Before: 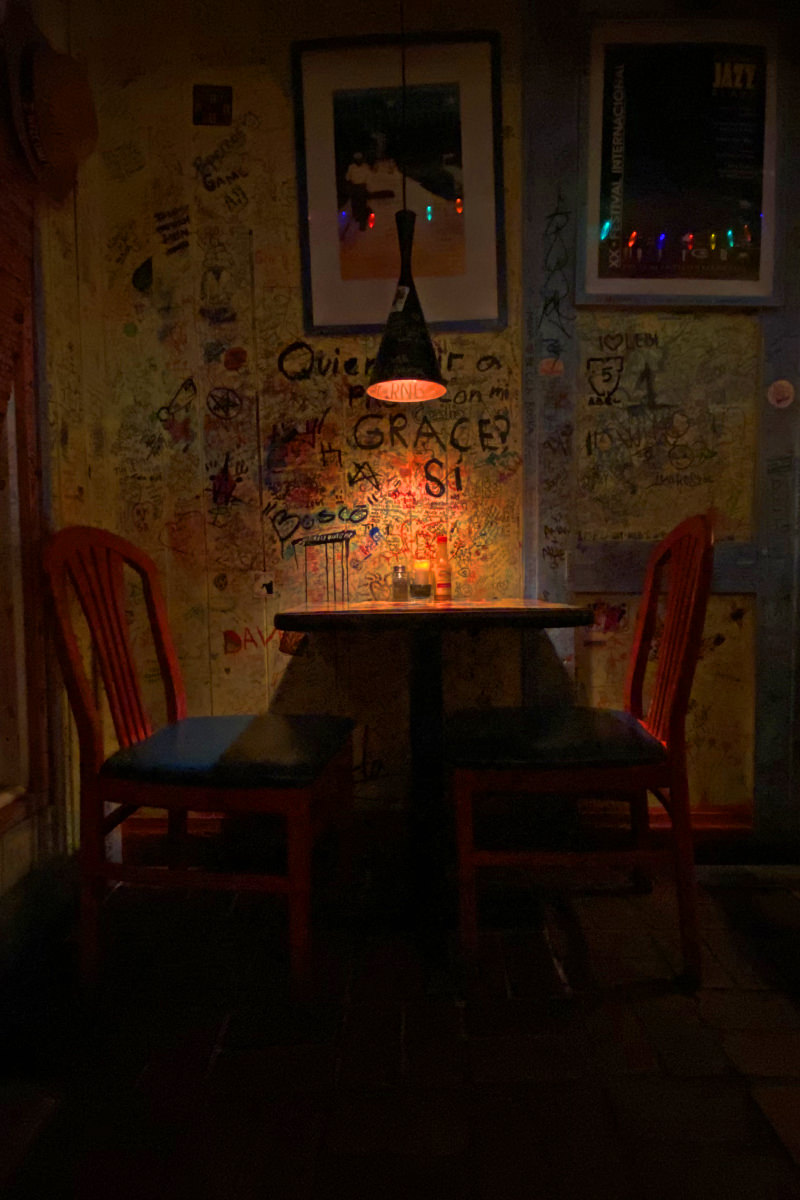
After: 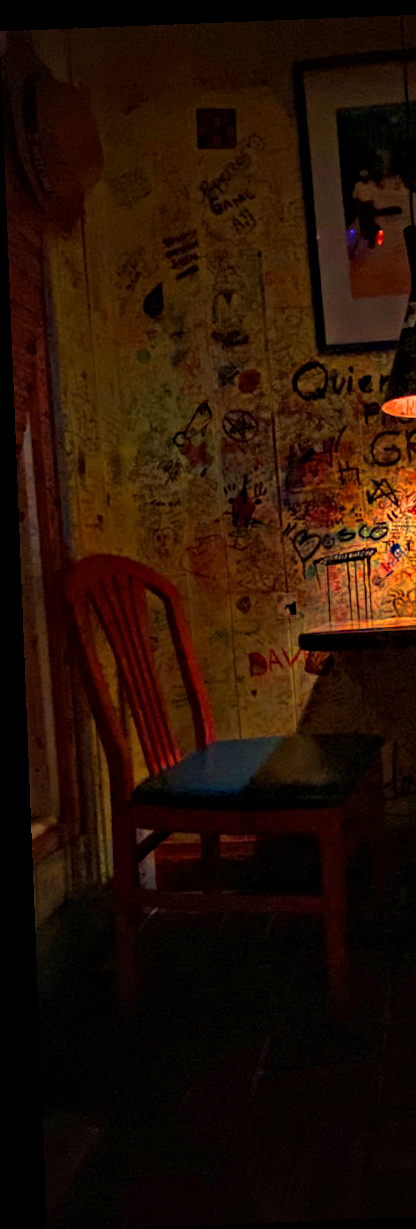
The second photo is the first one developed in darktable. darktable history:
crop and rotate: left 0%, top 0%, right 50.845%
rotate and perspective: rotation -2.29°, automatic cropping off
contrast equalizer: y [[0.51, 0.537, 0.559, 0.574, 0.599, 0.618], [0.5 ×6], [0.5 ×6], [0 ×6], [0 ×6]]
haze removal: compatibility mode true, adaptive false
